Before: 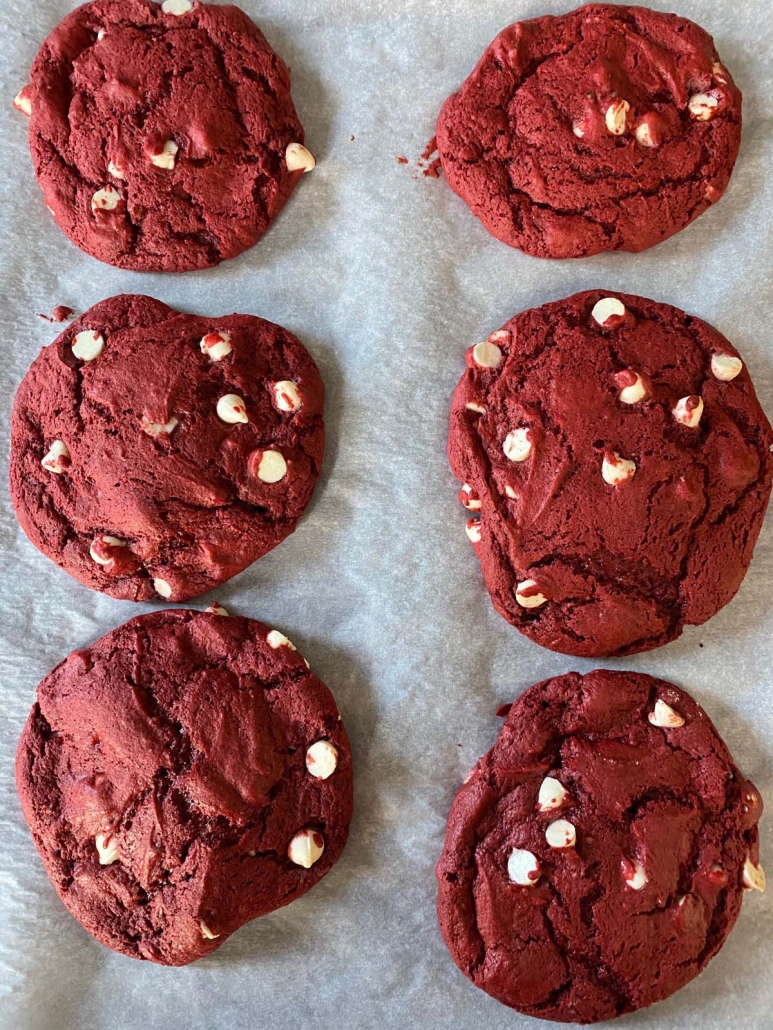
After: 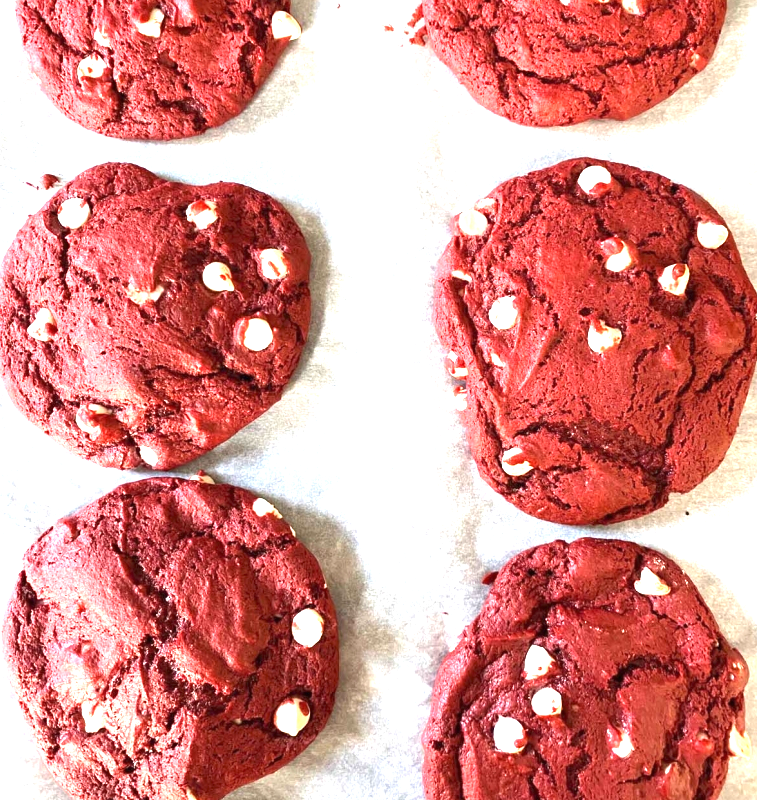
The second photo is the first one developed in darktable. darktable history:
crop and rotate: left 1.846%, top 12.847%, right 0.141%, bottom 9.46%
exposure: black level correction 0, exposure 1.743 EV, compensate exposure bias true, compensate highlight preservation false
